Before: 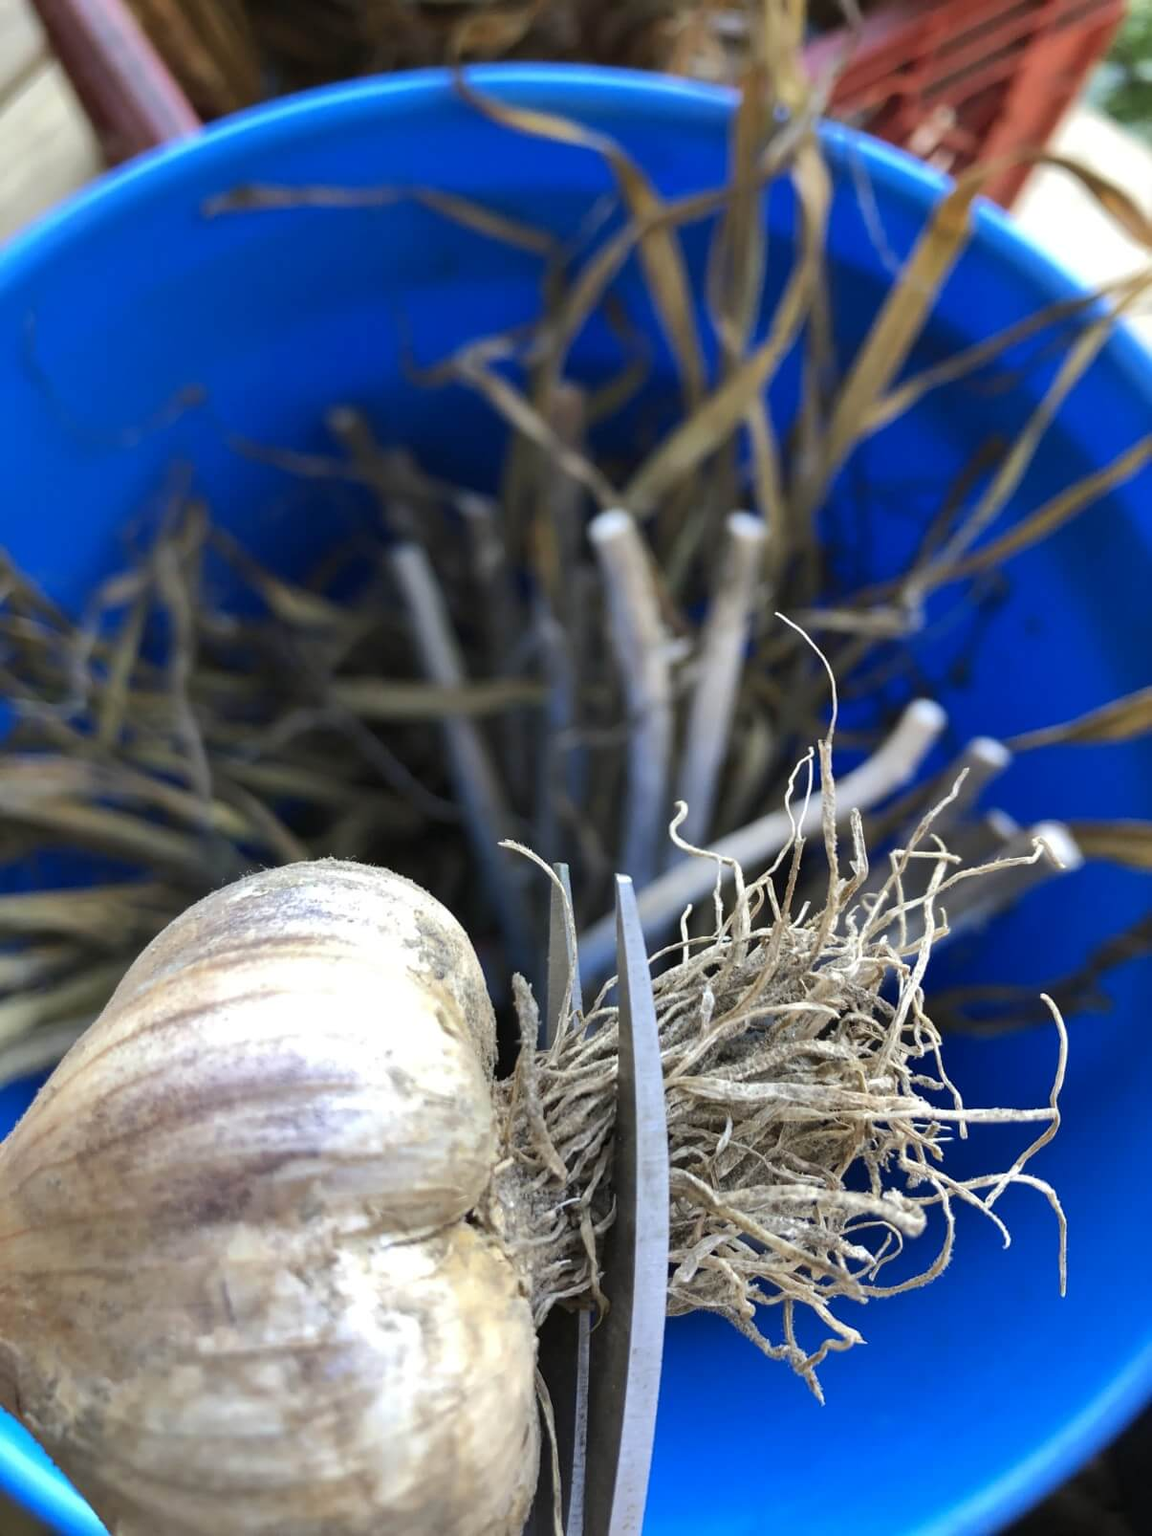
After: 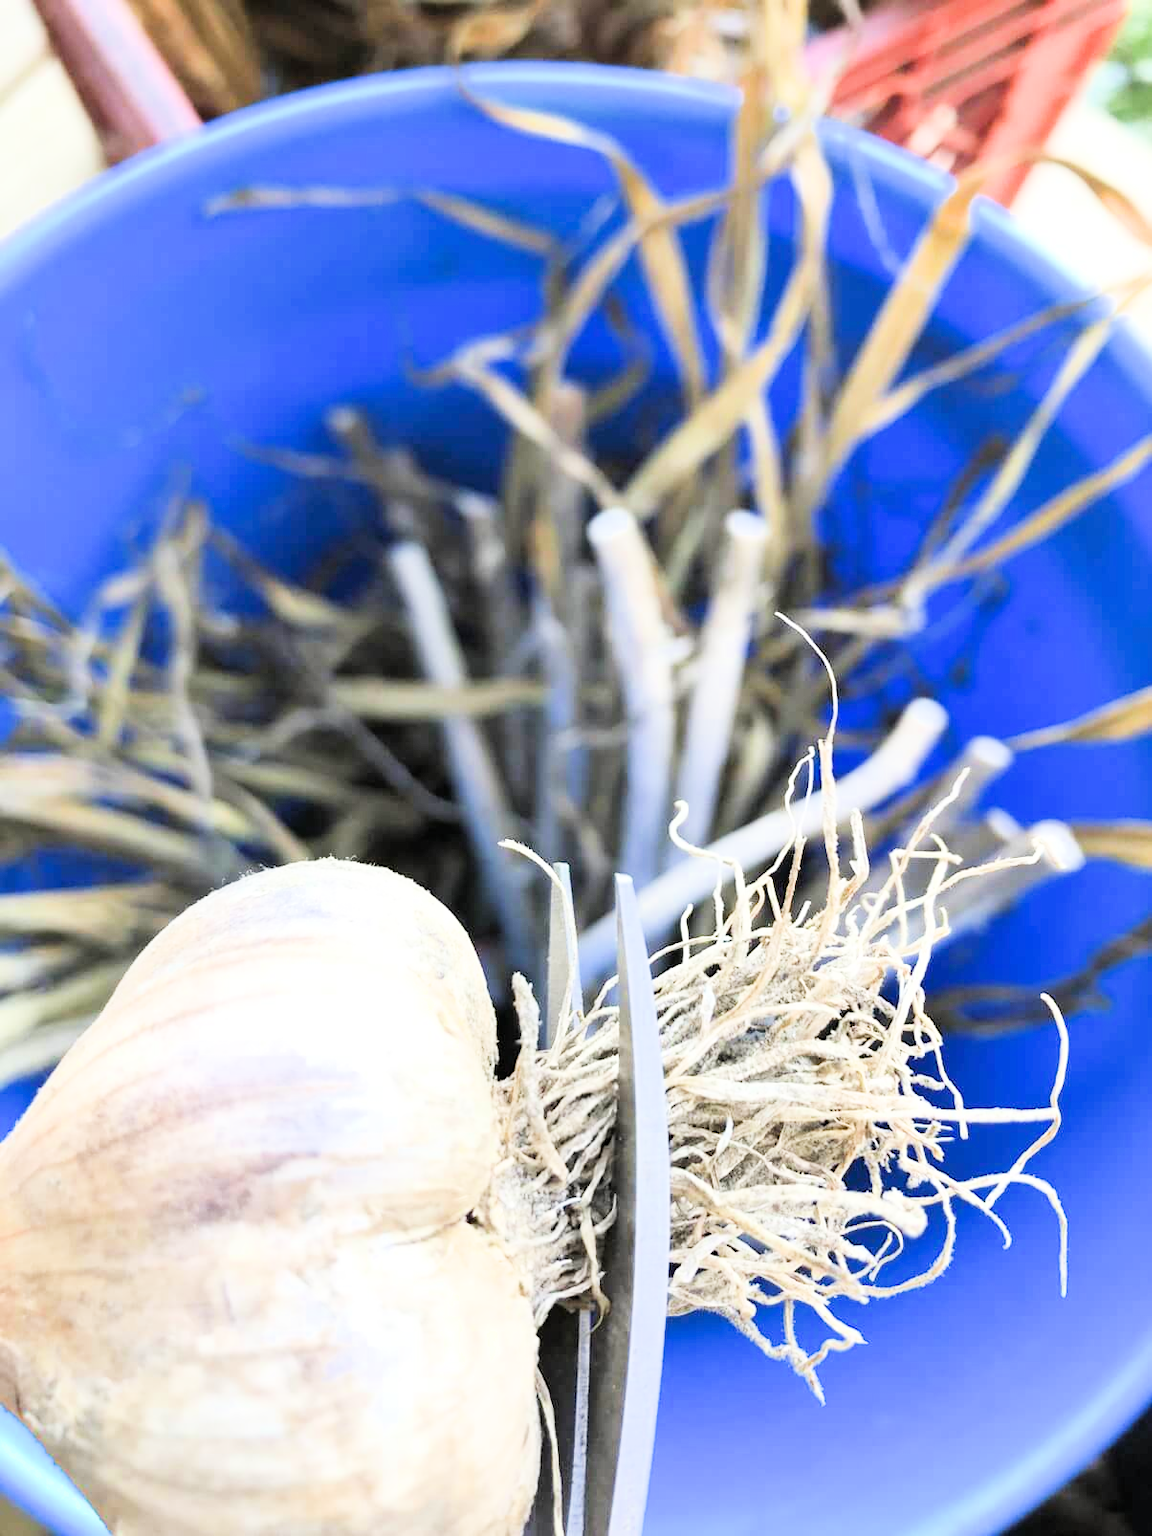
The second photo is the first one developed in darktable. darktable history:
exposure: exposure 2.228 EV, compensate highlight preservation false
filmic rgb: black relative exposure -7.5 EV, white relative exposure 5 EV, hardness 3.33, contrast 1.3
